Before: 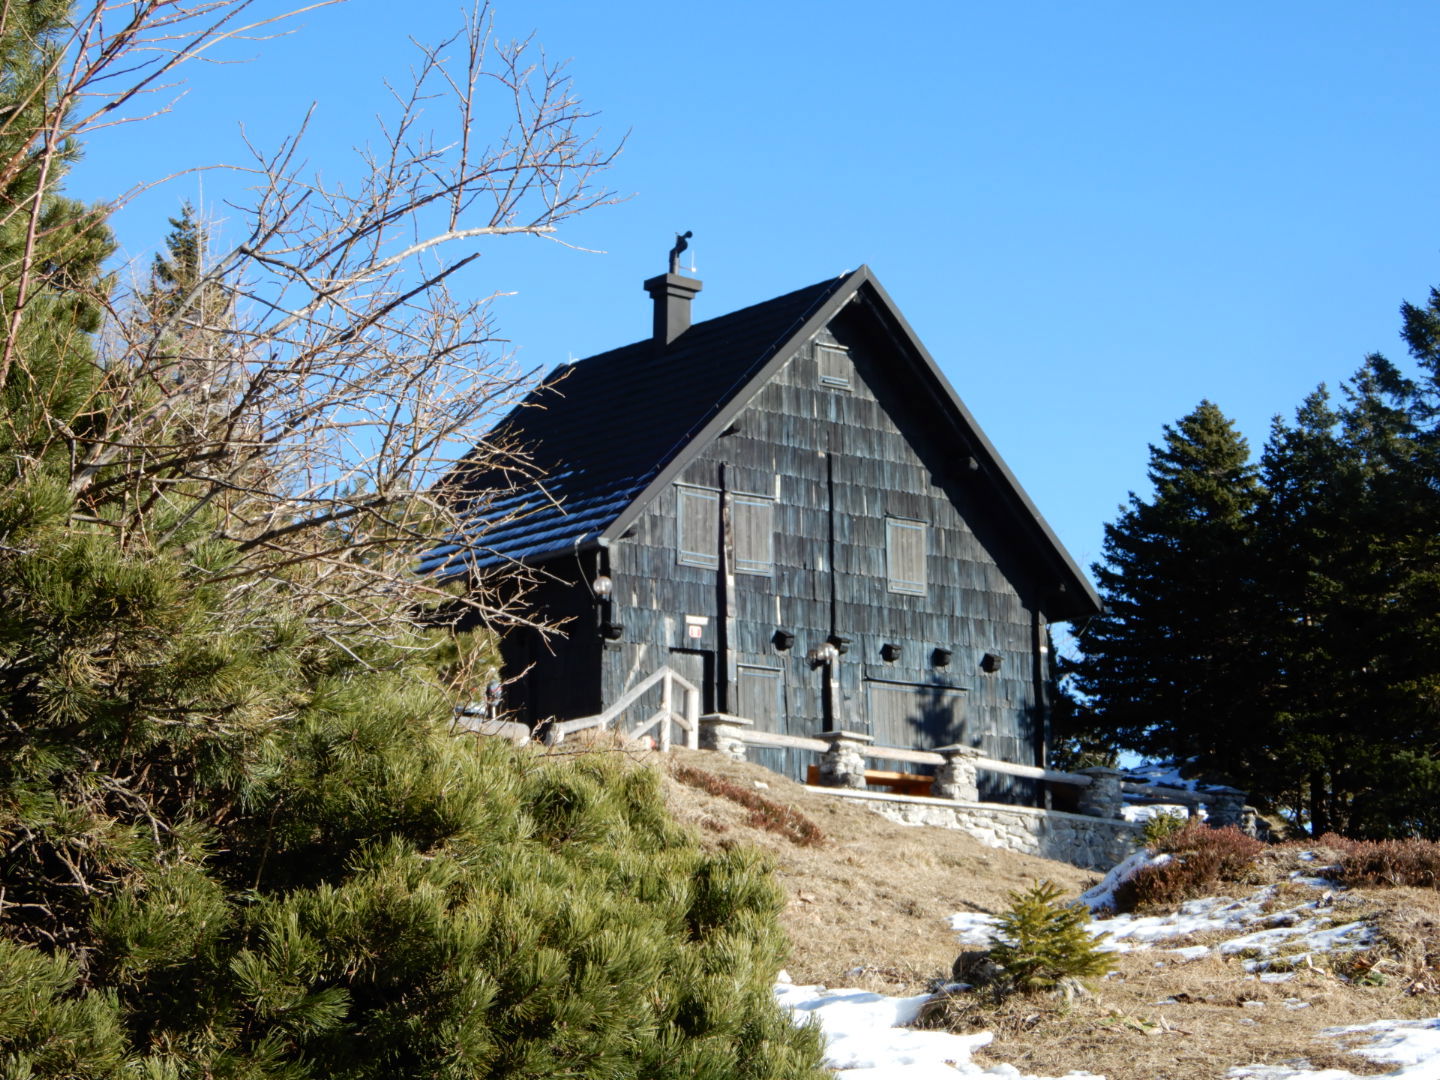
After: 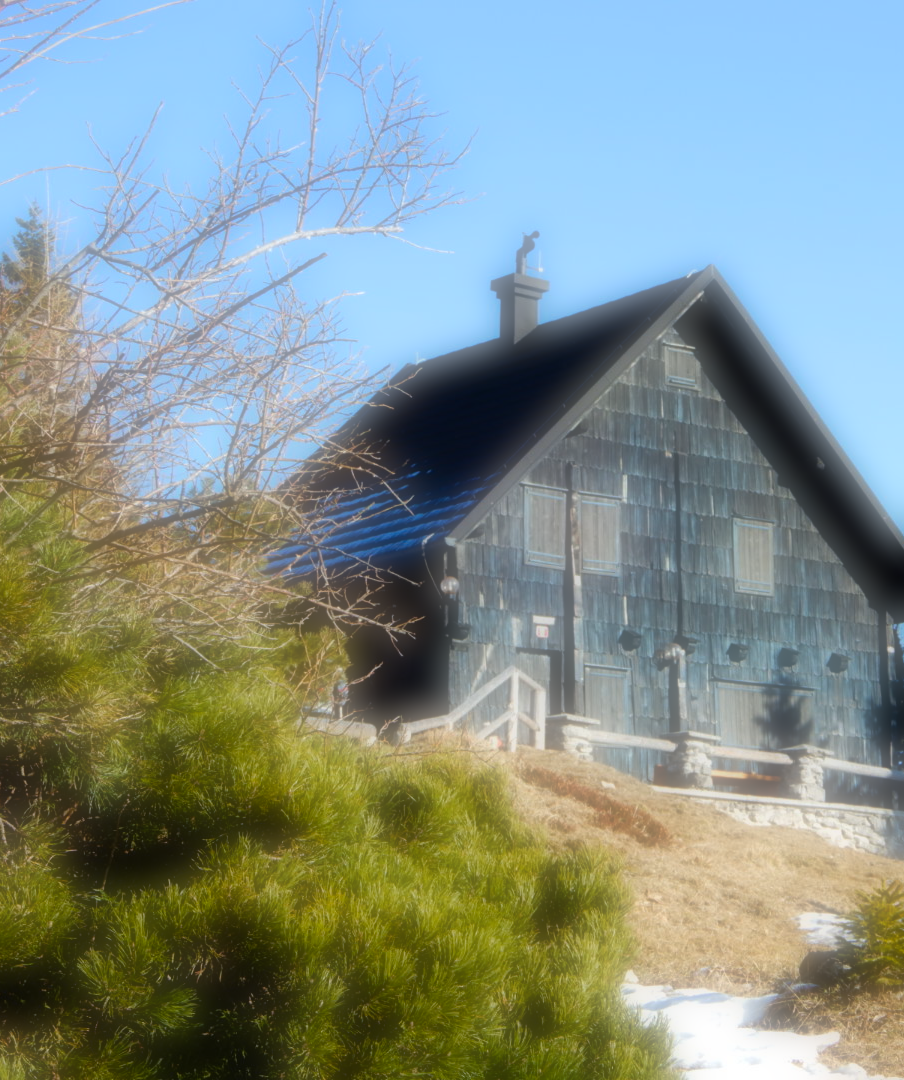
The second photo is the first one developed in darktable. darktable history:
soften: on, module defaults
color balance rgb: perceptual saturation grading › global saturation 30%, global vibrance 20%
crop: left 10.644%, right 26.528%
